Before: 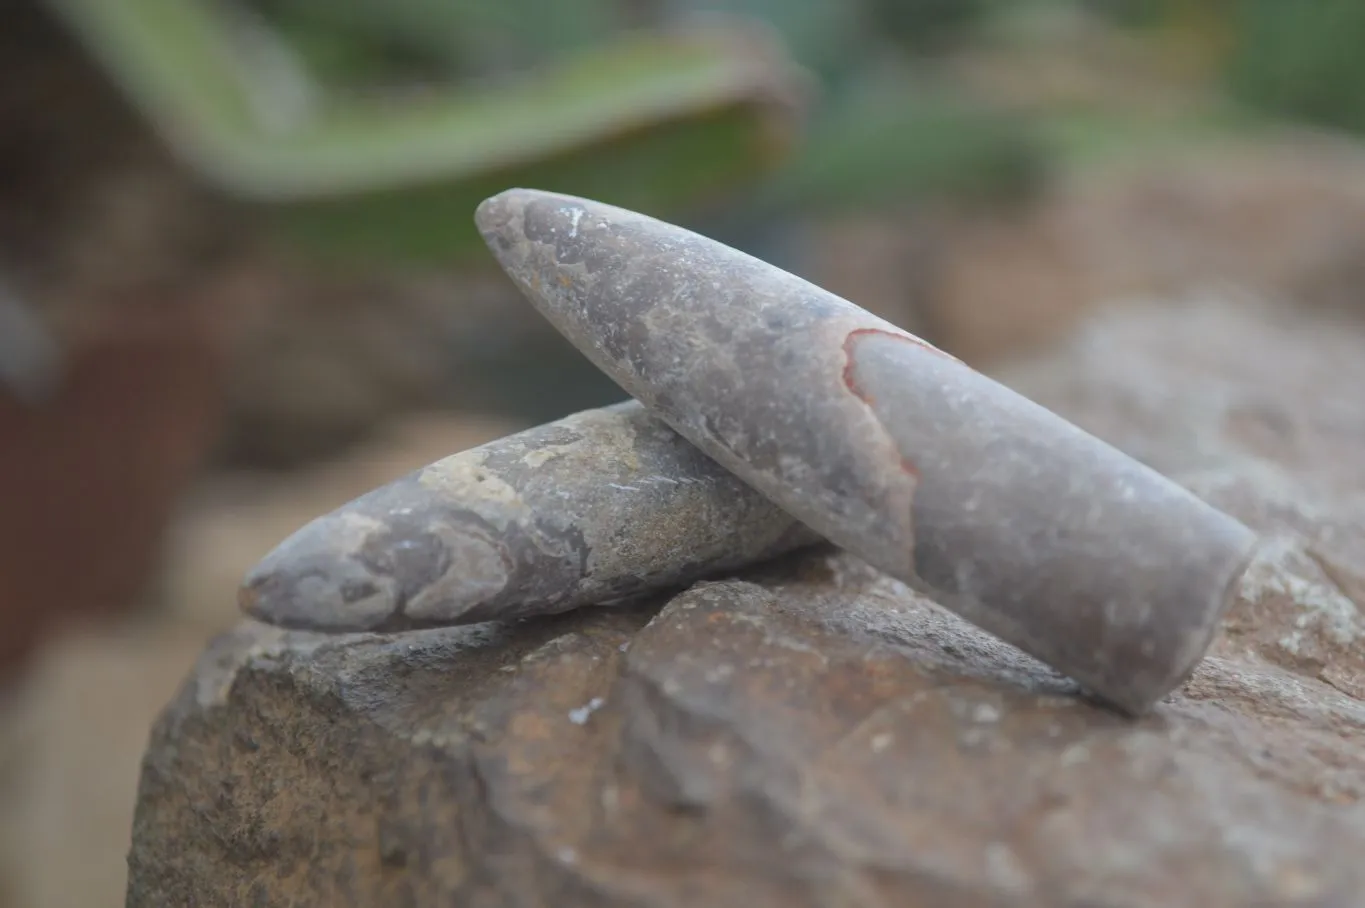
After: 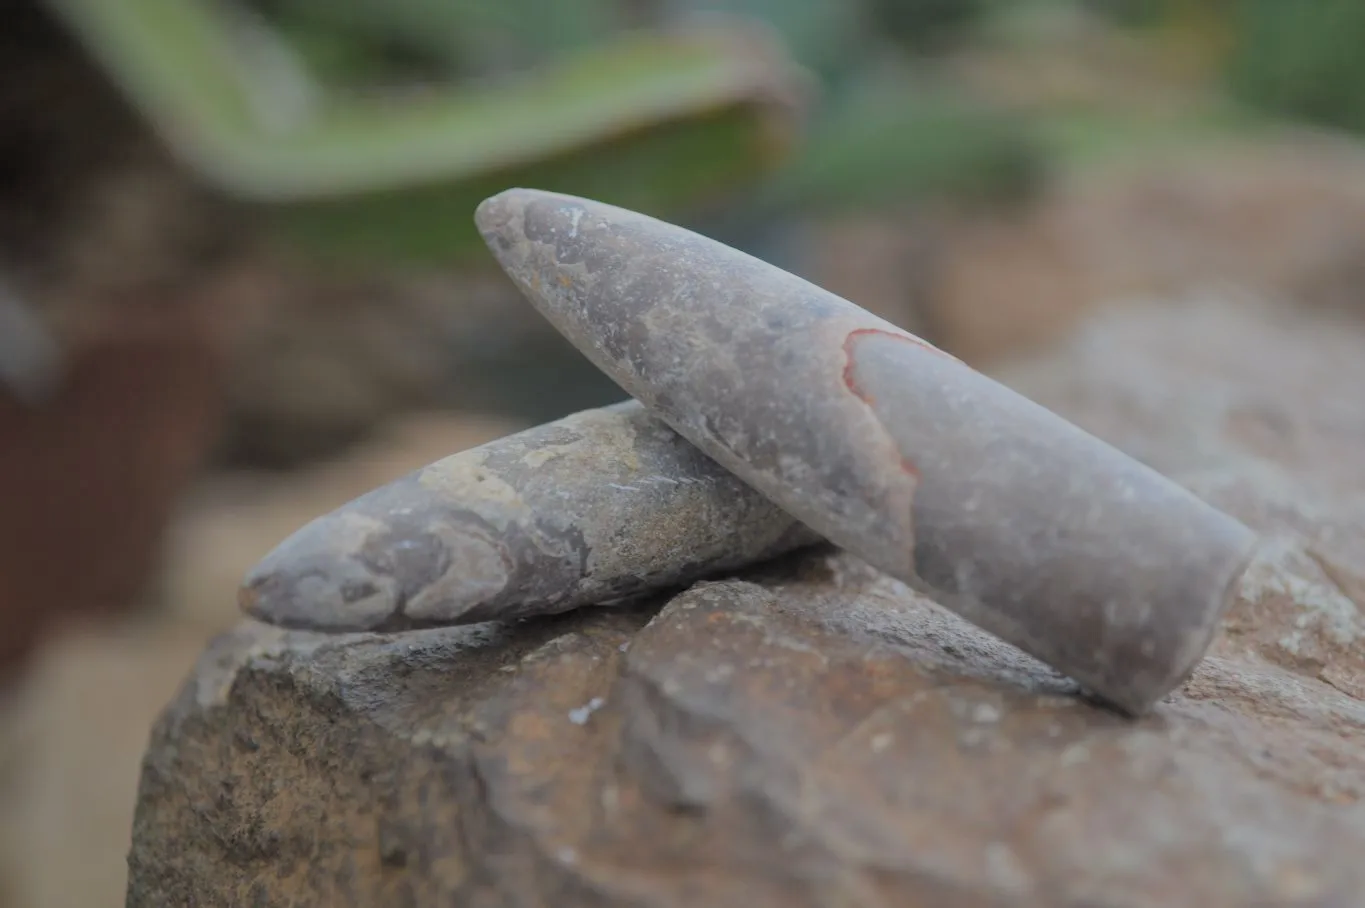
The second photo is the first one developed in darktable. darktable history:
filmic rgb: middle gray luminance 29.73%, black relative exposure -8.92 EV, white relative exposure 7 EV, target black luminance 0%, hardness 2.94, latitude 2.68%, contrast 0.959, highlights saturation mix 3.67%, shadows ↔ highlights balance 11.98%, color science v4 (2020)
